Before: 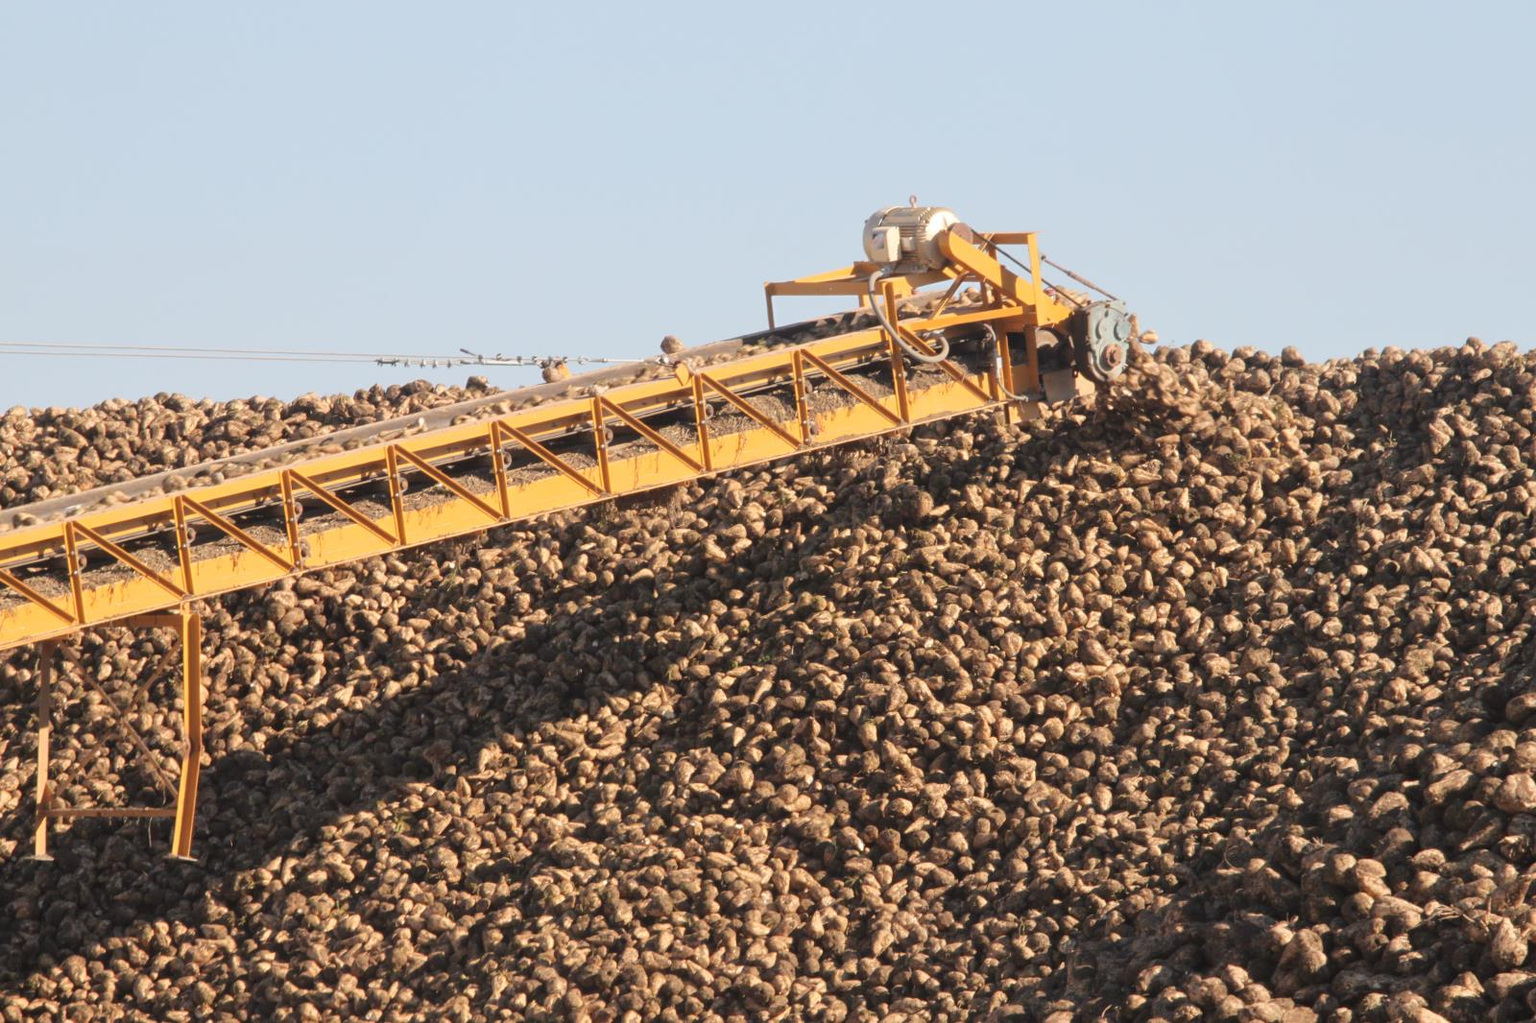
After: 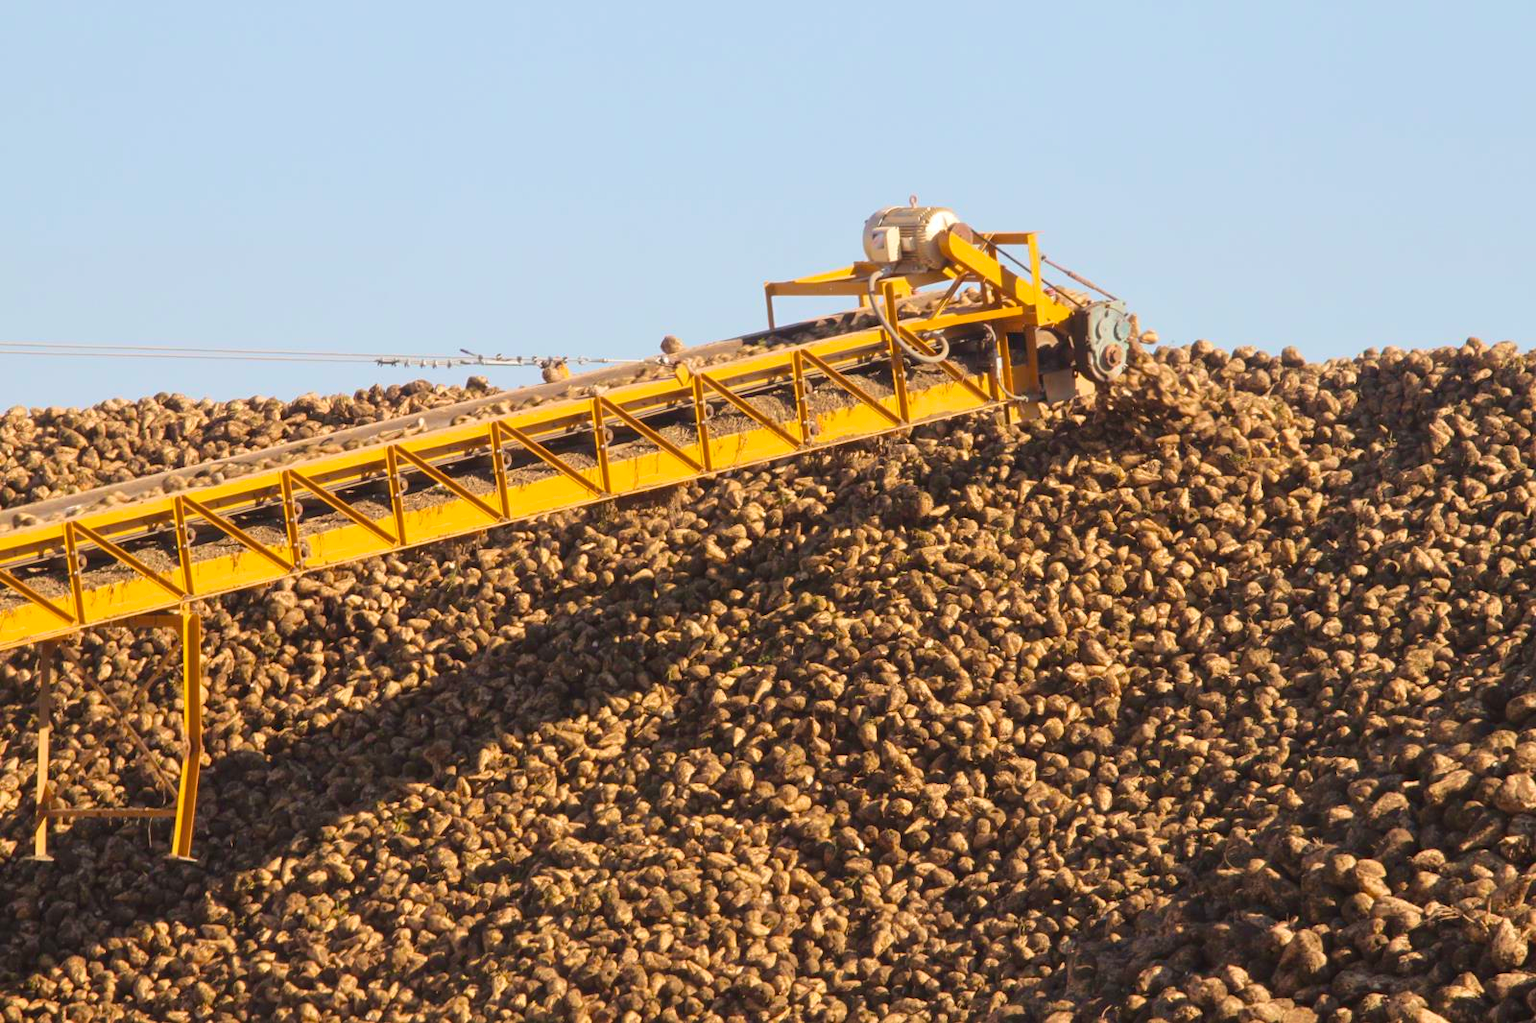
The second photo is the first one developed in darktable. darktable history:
color balance rgb: power › chroma 0.318%, power › hue 22.61°, perceptual saturation grading › global saturation 34.314%, global vibrance 20%
velvia: on, module defaults
color zones: curves: ch1 [(0, 0.469) (0.01, 0.469) (0.12, 0.446) (0.248, 0.469) (0.5, 0.5) (0.748, 0.5) (0.99, 0.469) (1, 0.469)]
